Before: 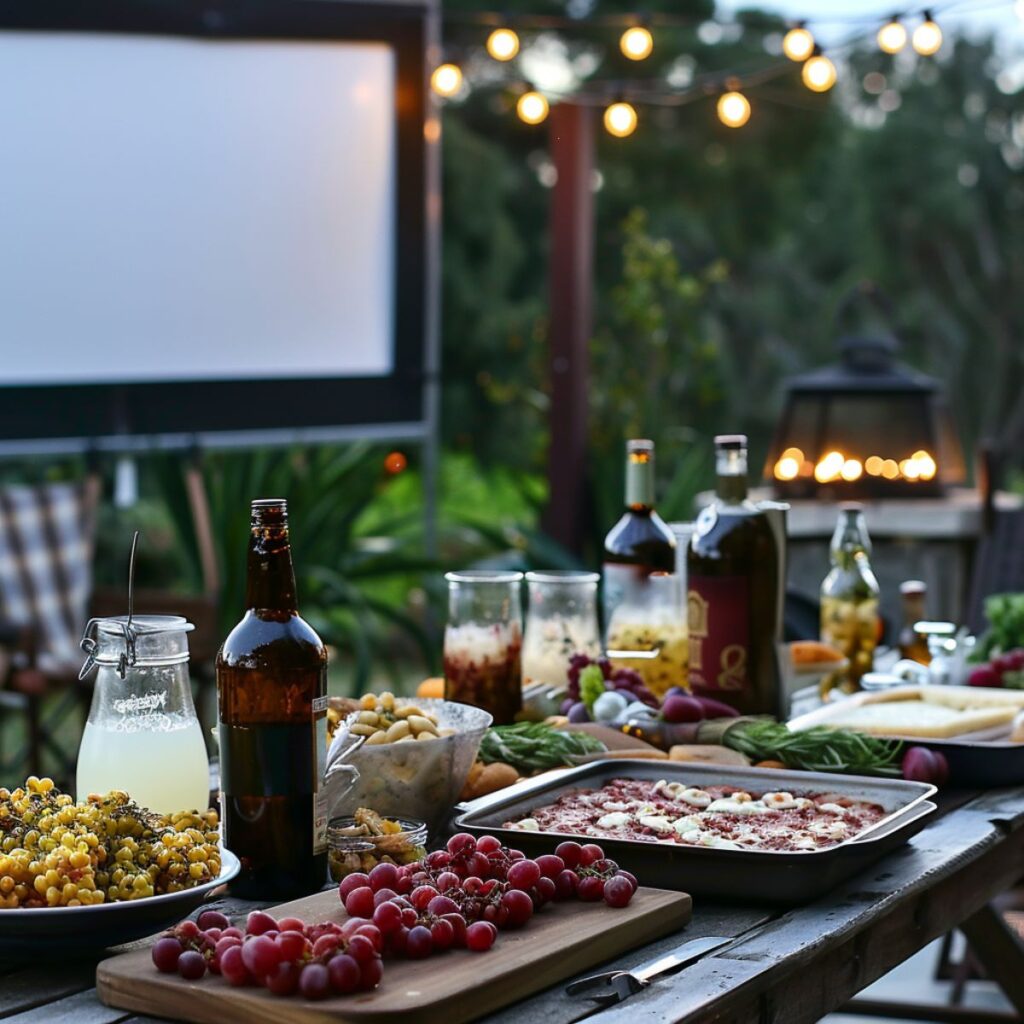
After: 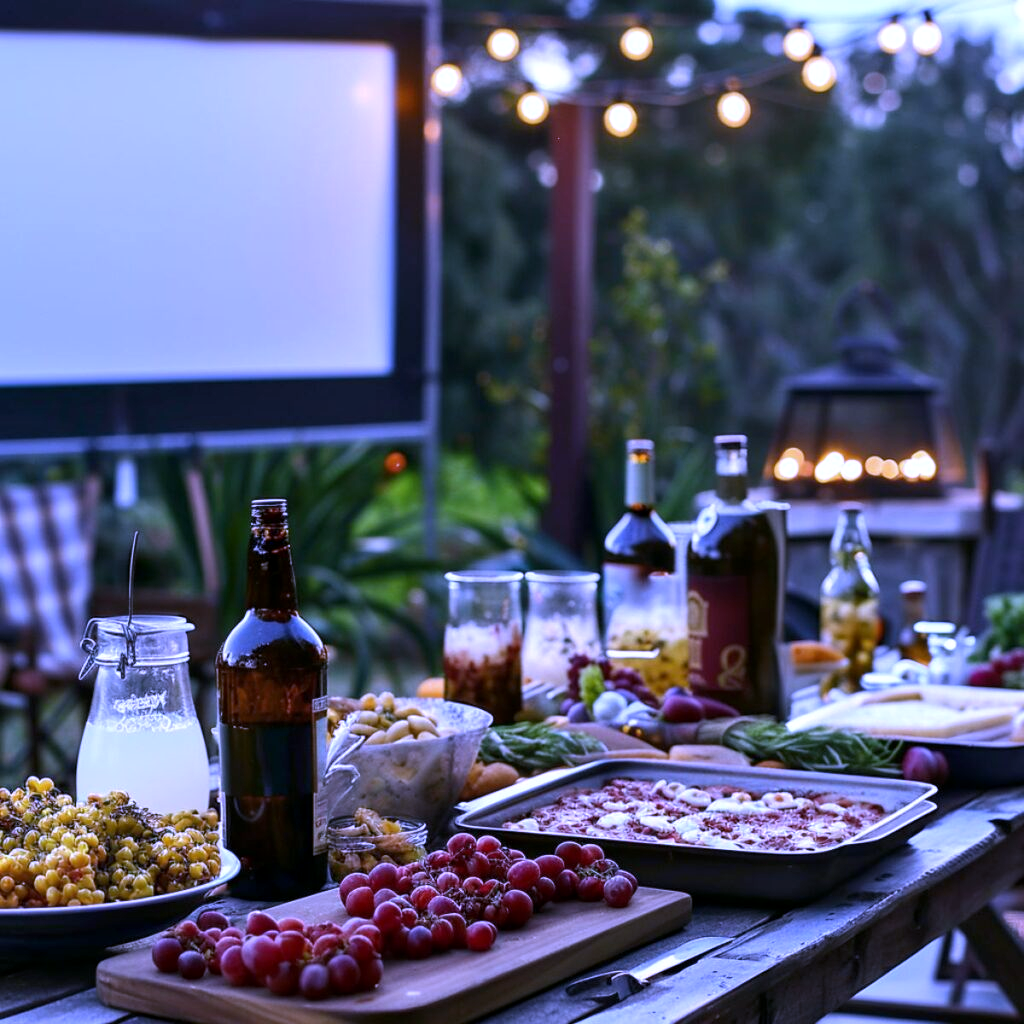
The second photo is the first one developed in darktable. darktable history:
local contrast: highlights 100%, shadows 100%, detail 120%, midtone range 0.2
white balance: red 0.98, blue 1.61
